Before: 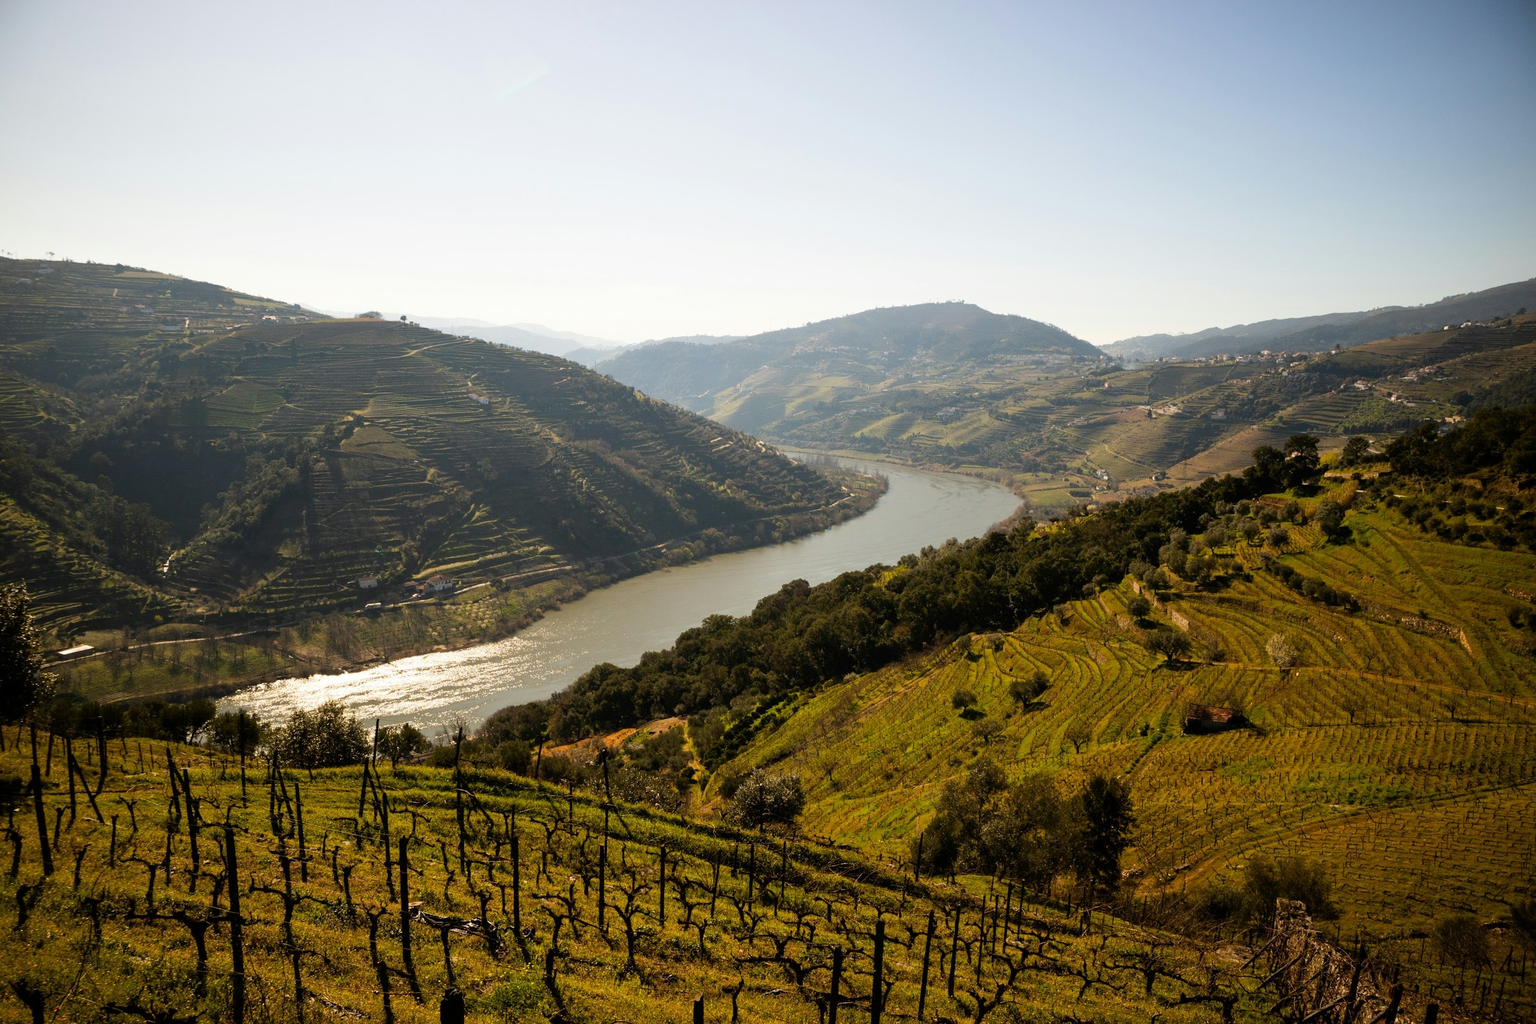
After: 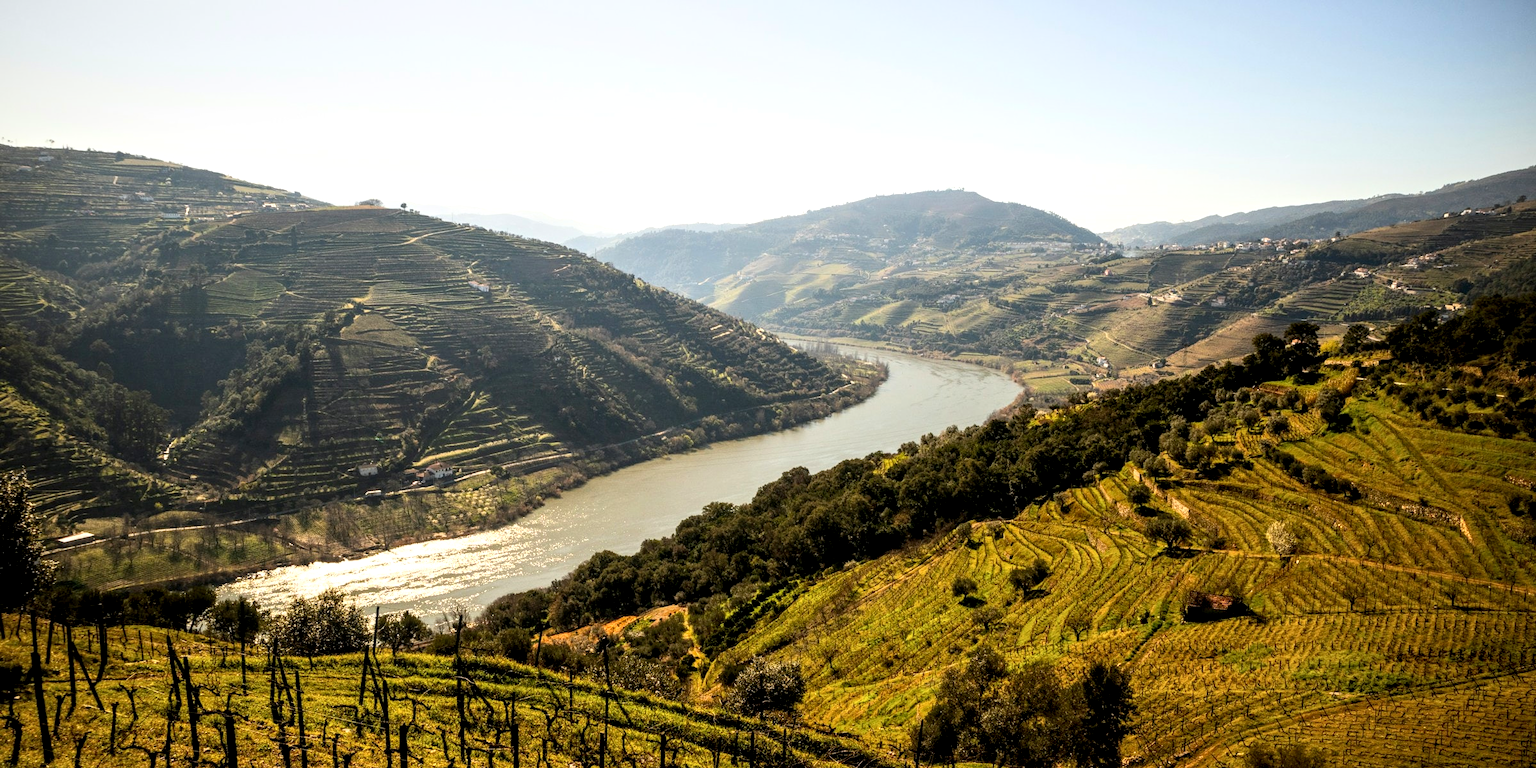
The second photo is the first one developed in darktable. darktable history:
local contrast: detail 153%
contrast brightness saturation: contrast 0.204, brightness 0.168, saturation 0.219
crop: top 11.044%, bottom 13.921%
